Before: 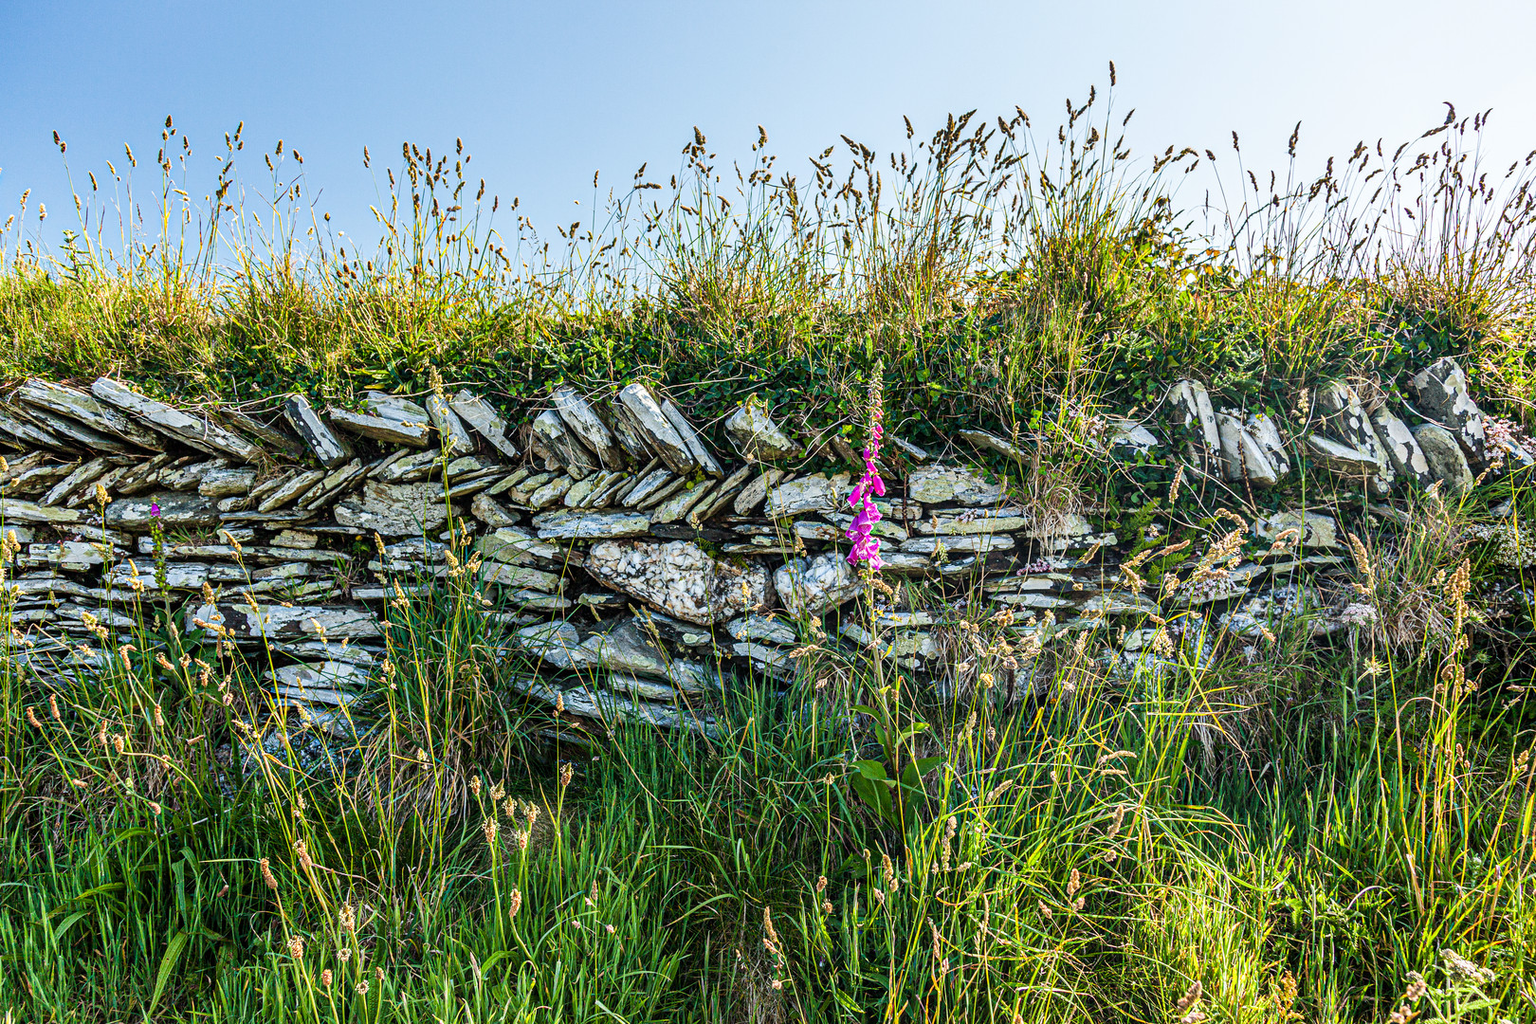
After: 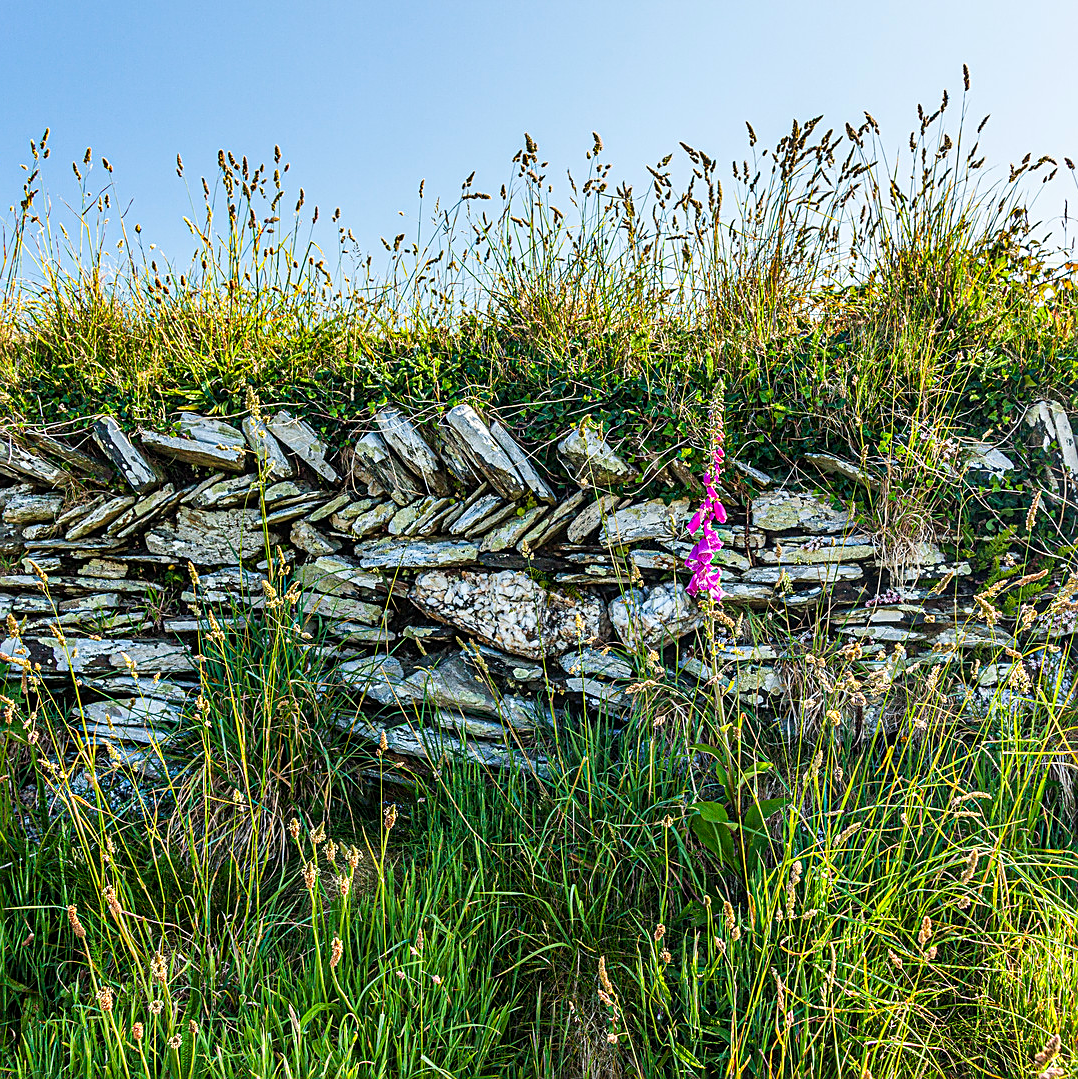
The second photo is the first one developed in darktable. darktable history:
sharpen: on, module defaults
crop and rotate: left 12.79%, right 20.647%
color correction: highlights b* 0.007, saturation 1.14
exposure: compensate highlight preservation false
